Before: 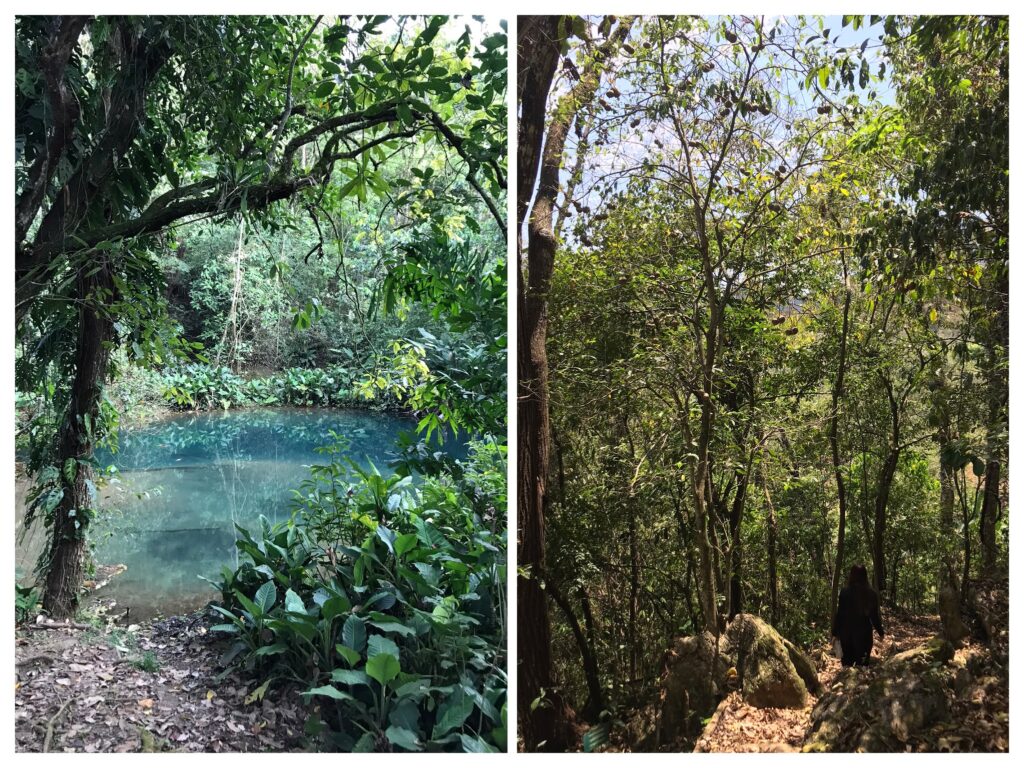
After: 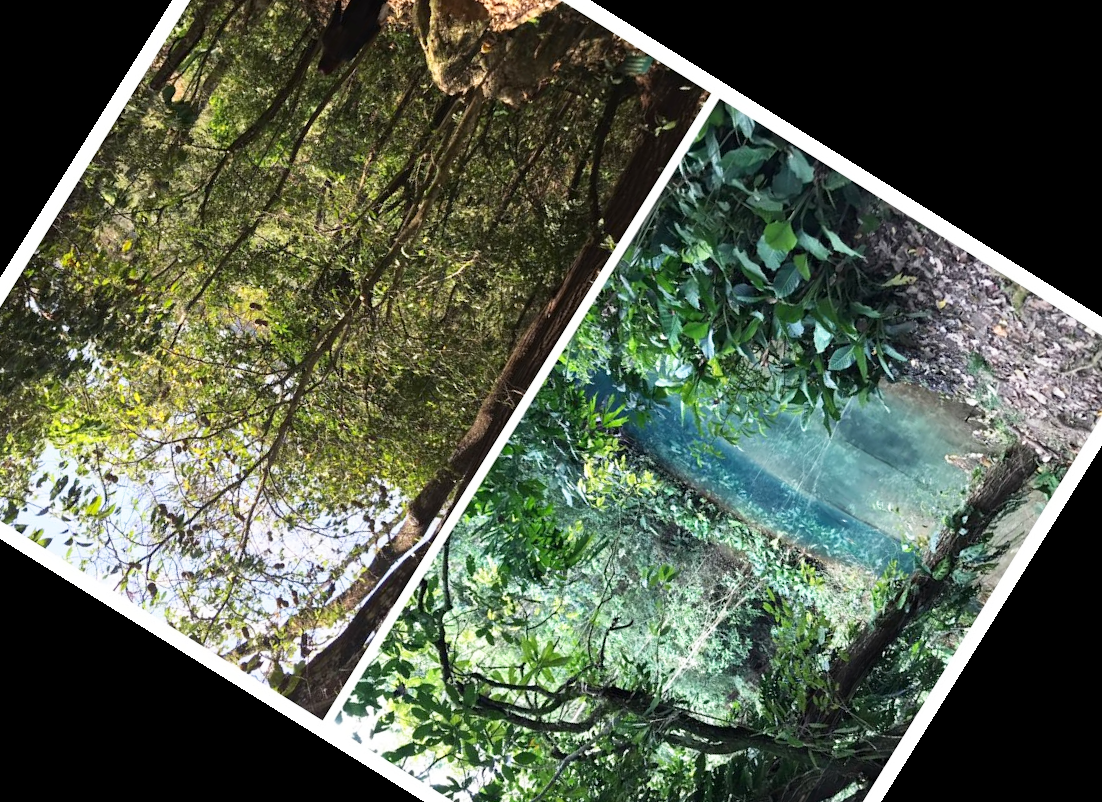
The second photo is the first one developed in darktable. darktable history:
crop and rotate: angle 148.21°, left 9.113%, top 15.641%, right 4.379%, bottom 17.017%
base curve: curves: ch0 [(0, 0) (0.688, 0.865) (1, 1)], preserve colors none
